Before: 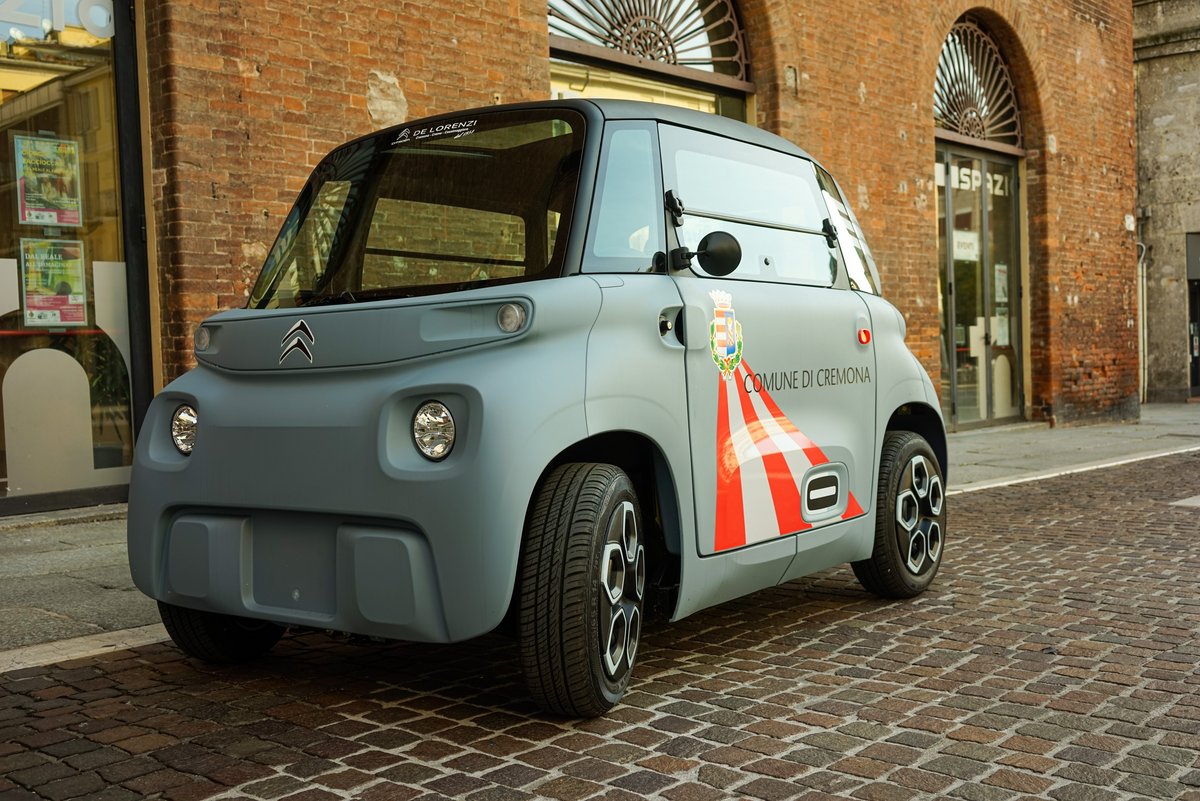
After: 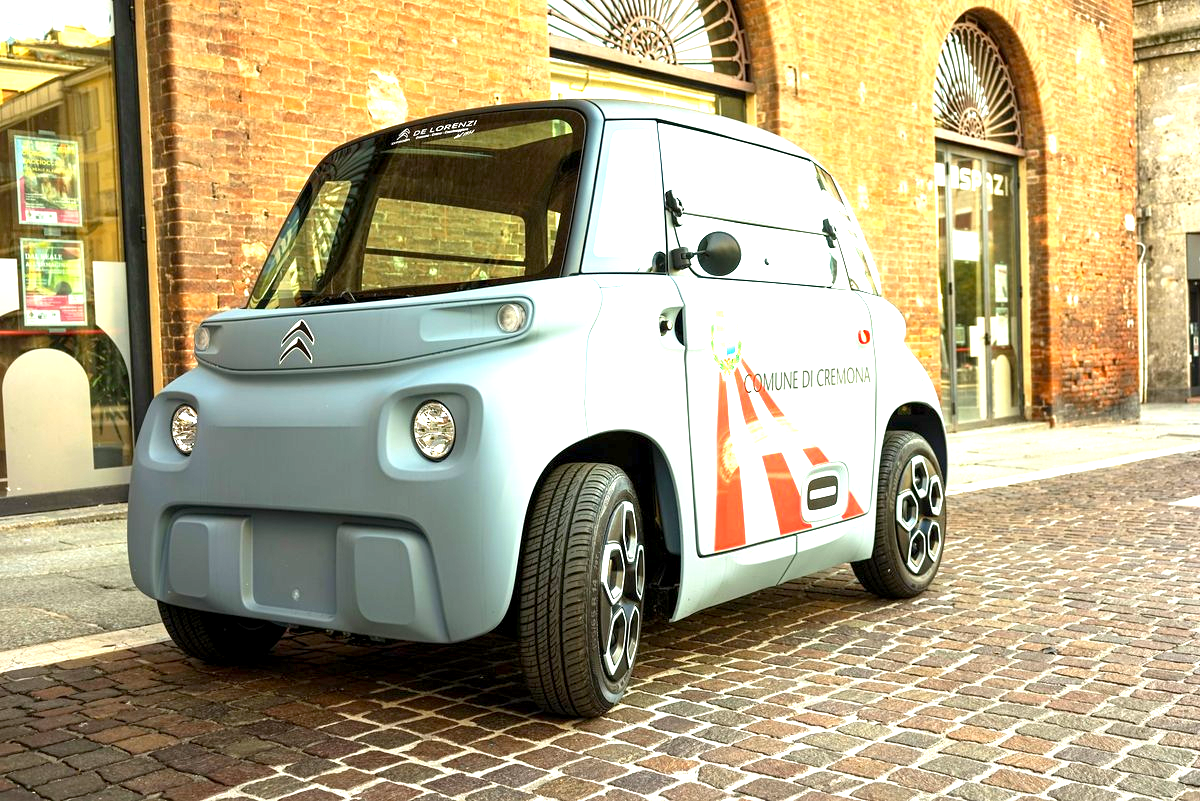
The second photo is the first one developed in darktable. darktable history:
base curve: exposure shift 0, preserve colors none
exposure: black level correction 0.001, exposure 1.84 EV, compensate highlight preservation false
